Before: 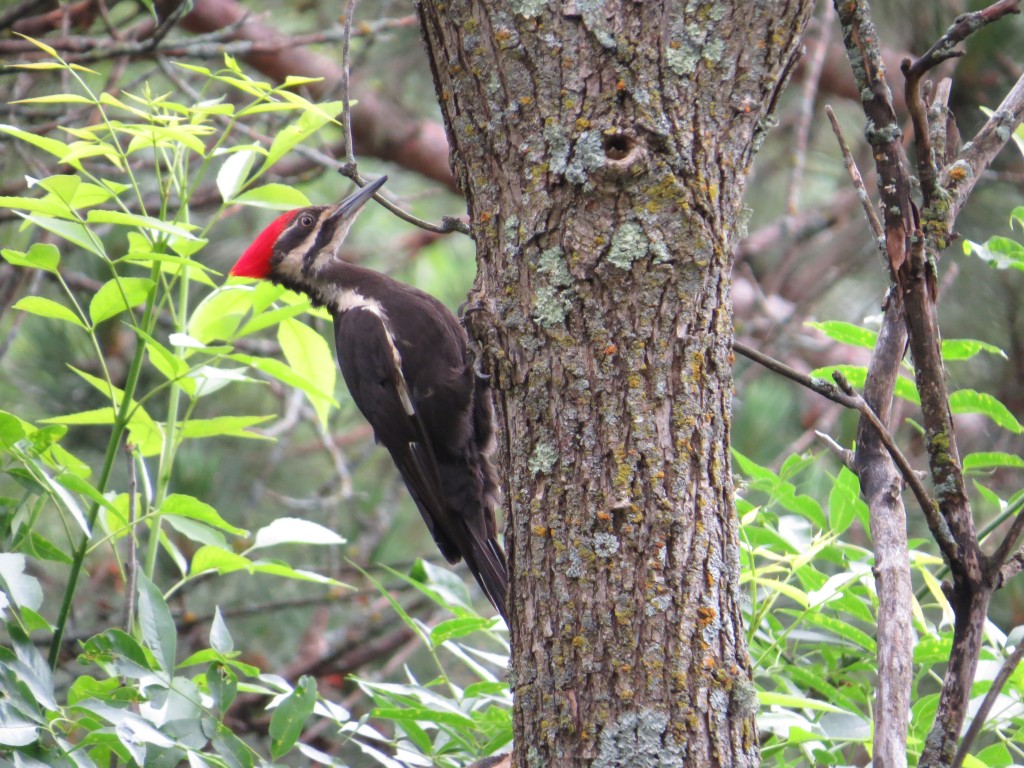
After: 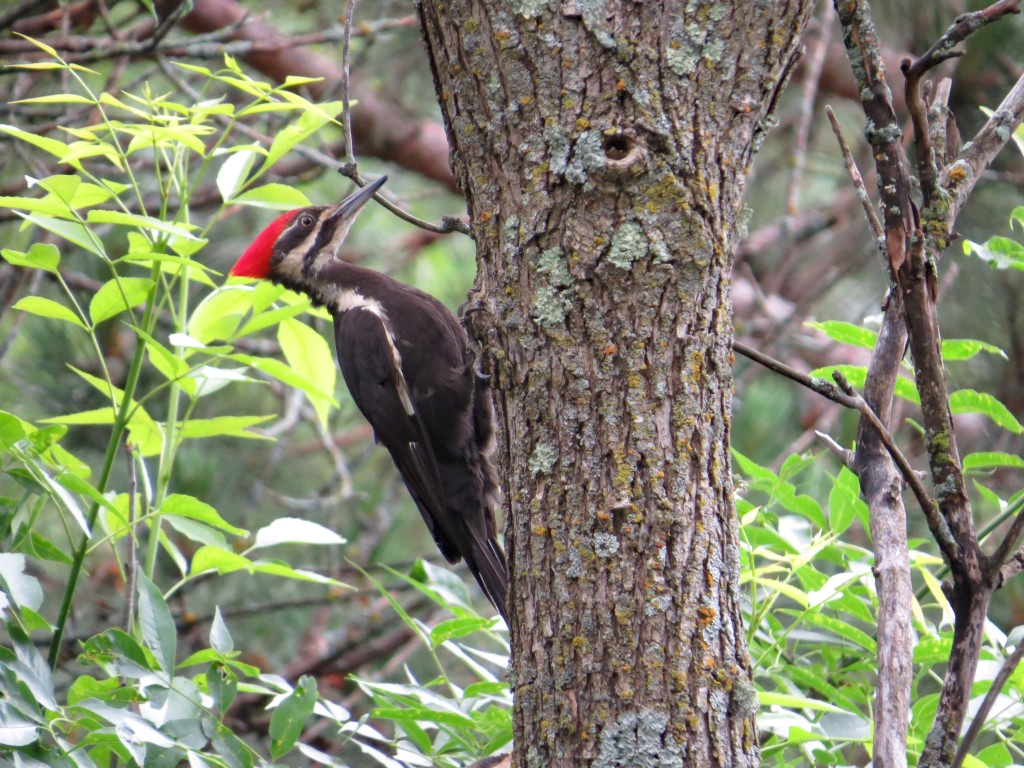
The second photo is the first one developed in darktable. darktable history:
haze removal: compatibility mode true, adaptive false
contrast brightness saturation: saturation -0.056
